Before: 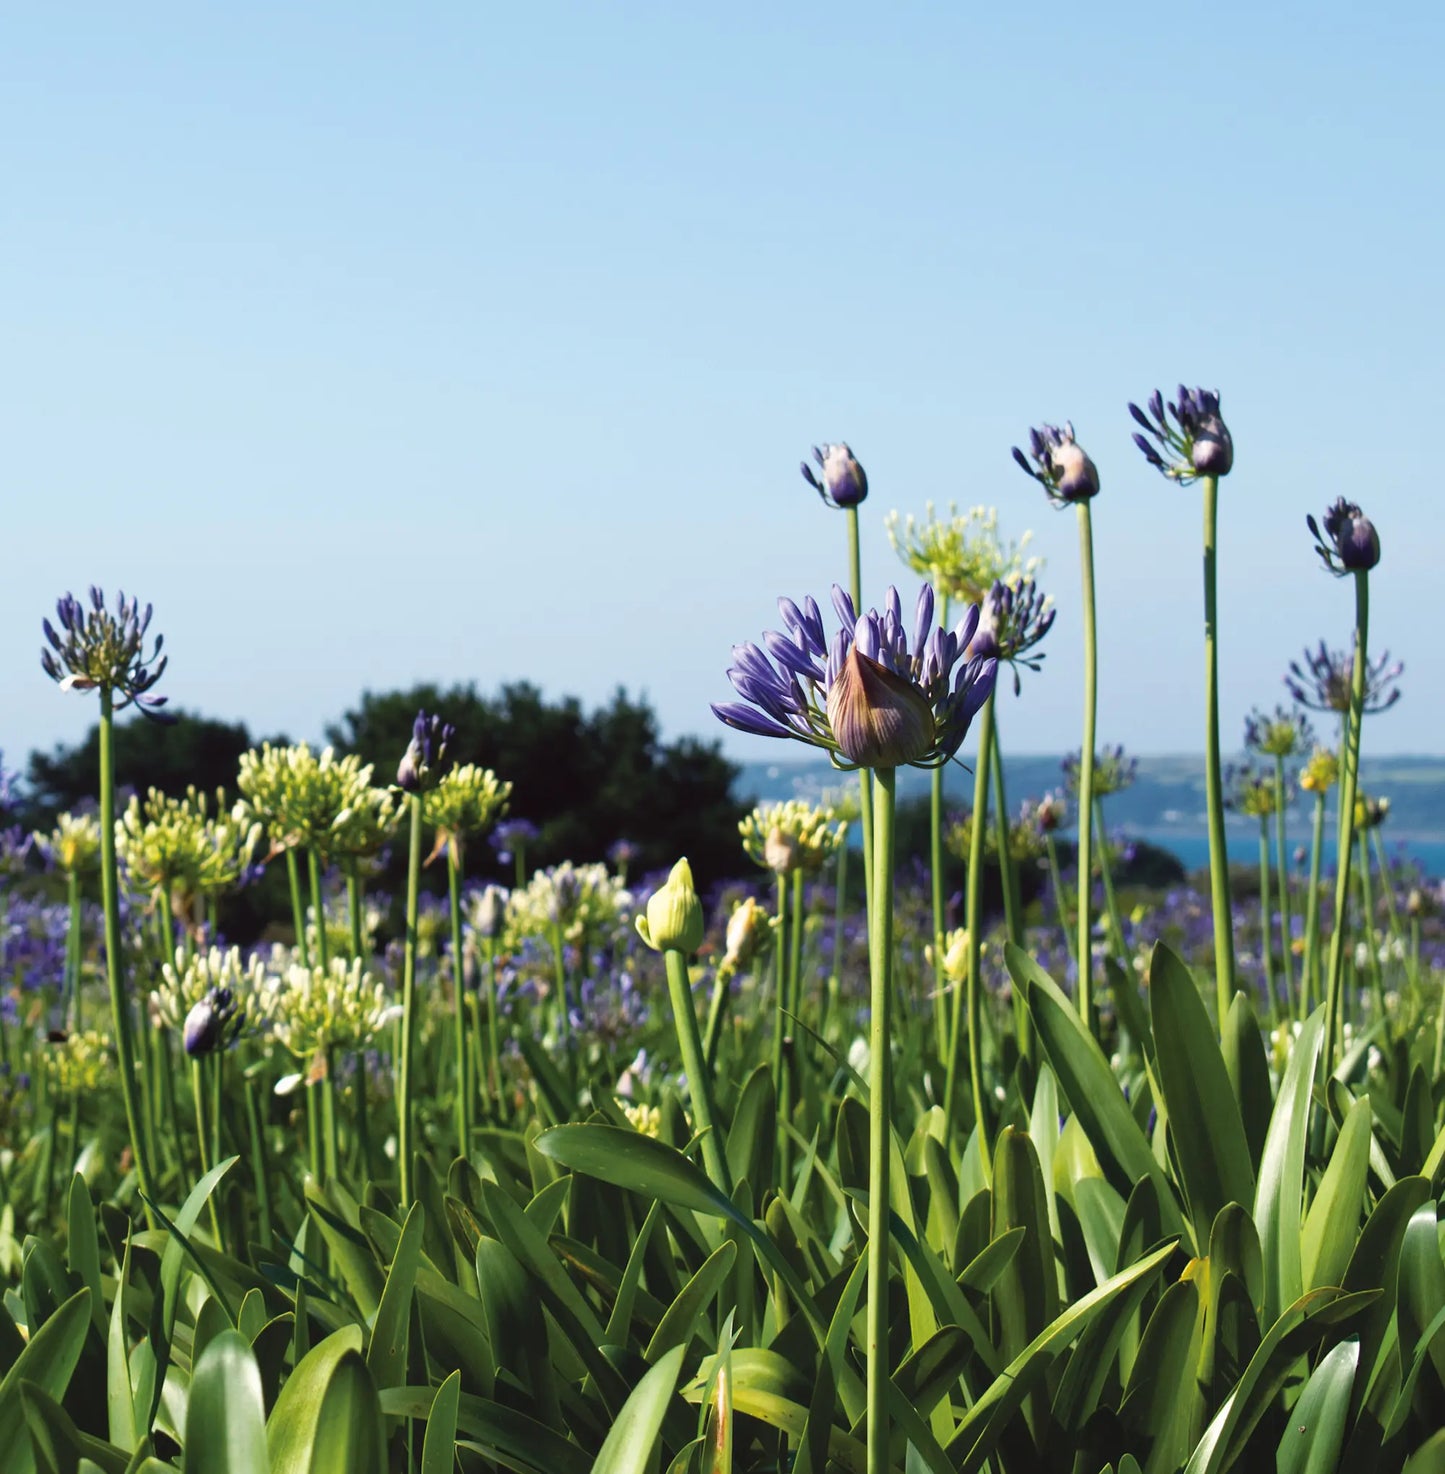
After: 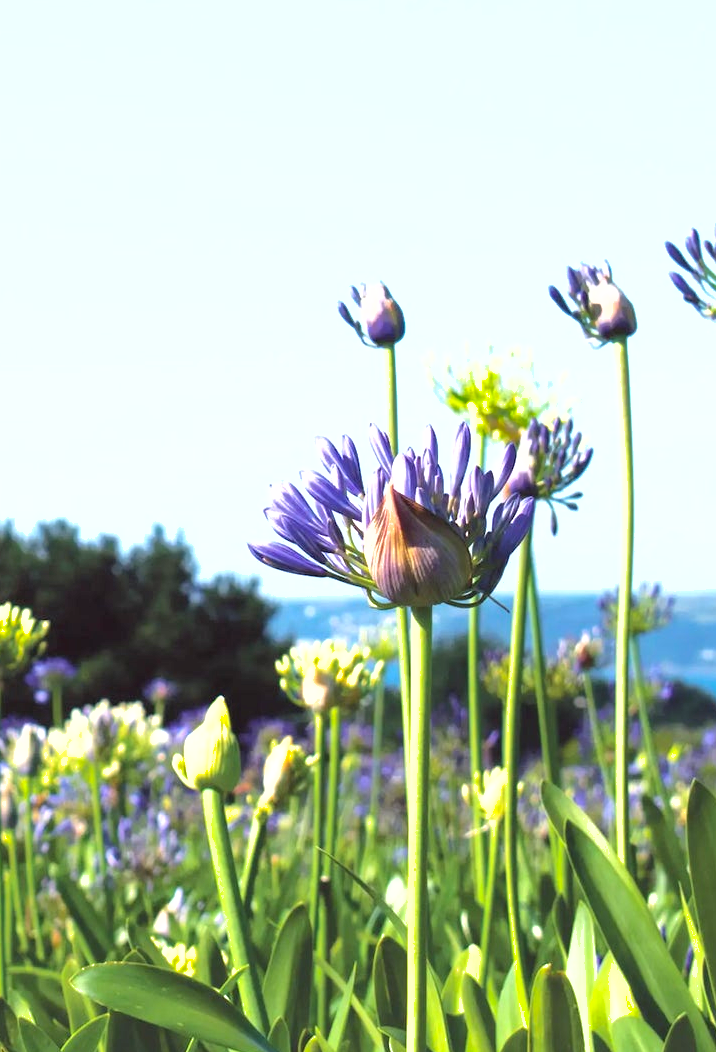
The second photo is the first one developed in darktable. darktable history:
tone curve: curves: ch0 [(0, 0) (0.004, 0.001) (0.133, 0.112) (0.325, 0.362) (0.832, 0.893) (1, 1)], color space Lab, linked channels, preserve colors none
crop: left 32.075%, top 10.976%, right 18.355%, bottom 17.596%
exposure: black level correction 0, exposure 0.9 EV, compensate highlight preservation false
shadows and highlights: on, module defaults
